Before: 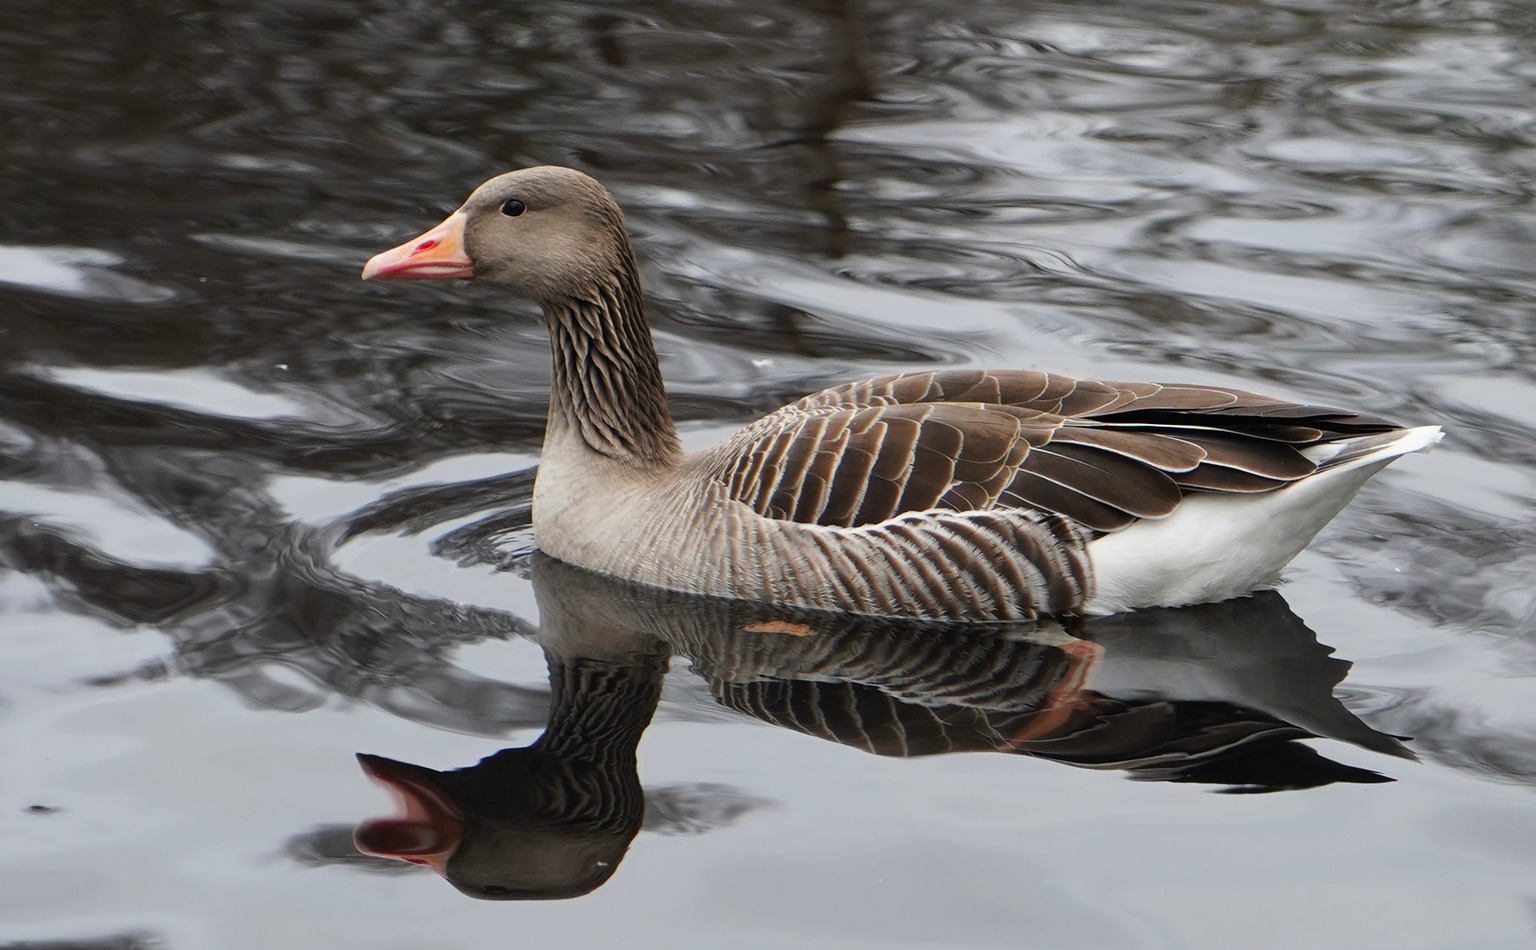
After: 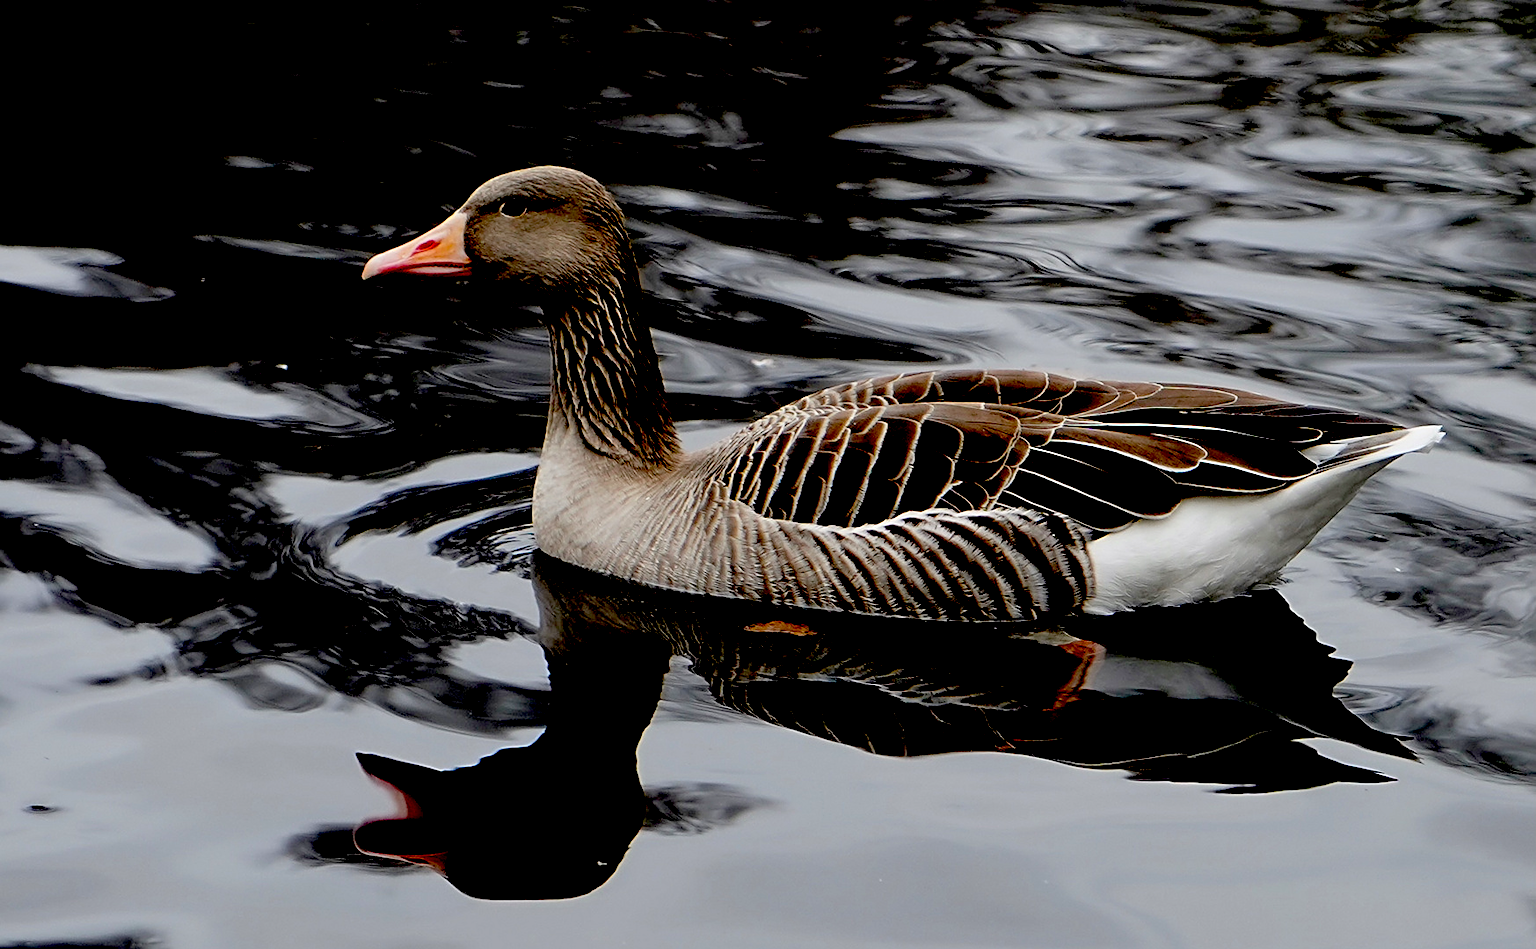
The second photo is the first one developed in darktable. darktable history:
sharpen: amount 0.489
exposure: black level correction 0.099, exposure -0.09 EV, compensate highlight preservation false
